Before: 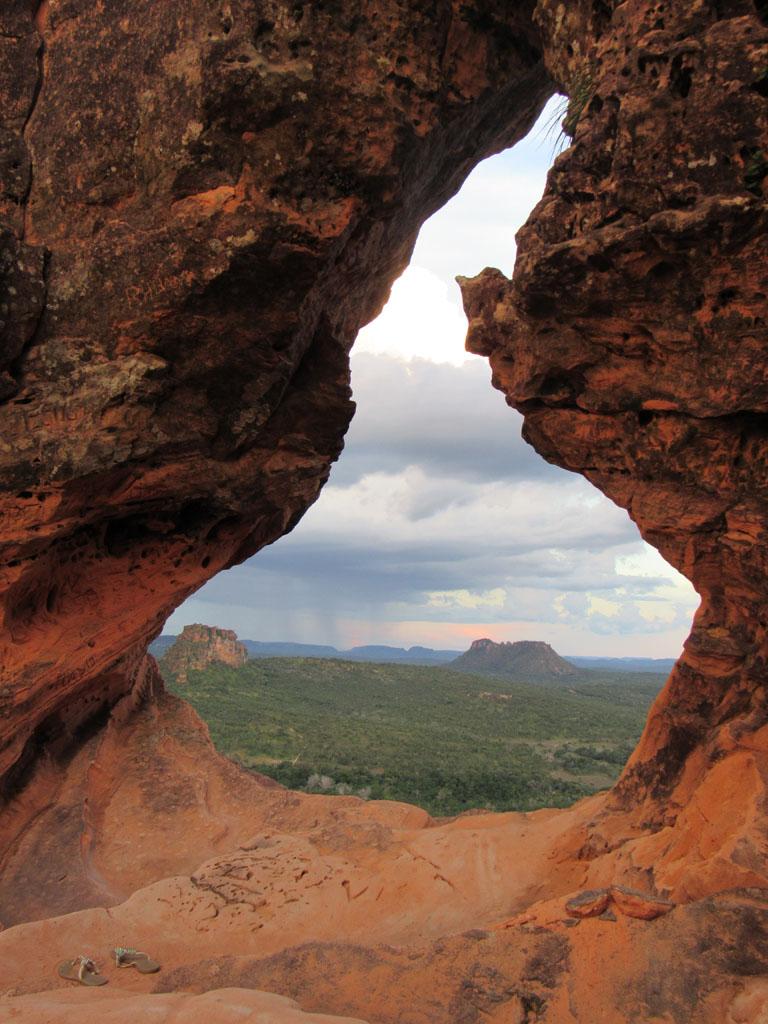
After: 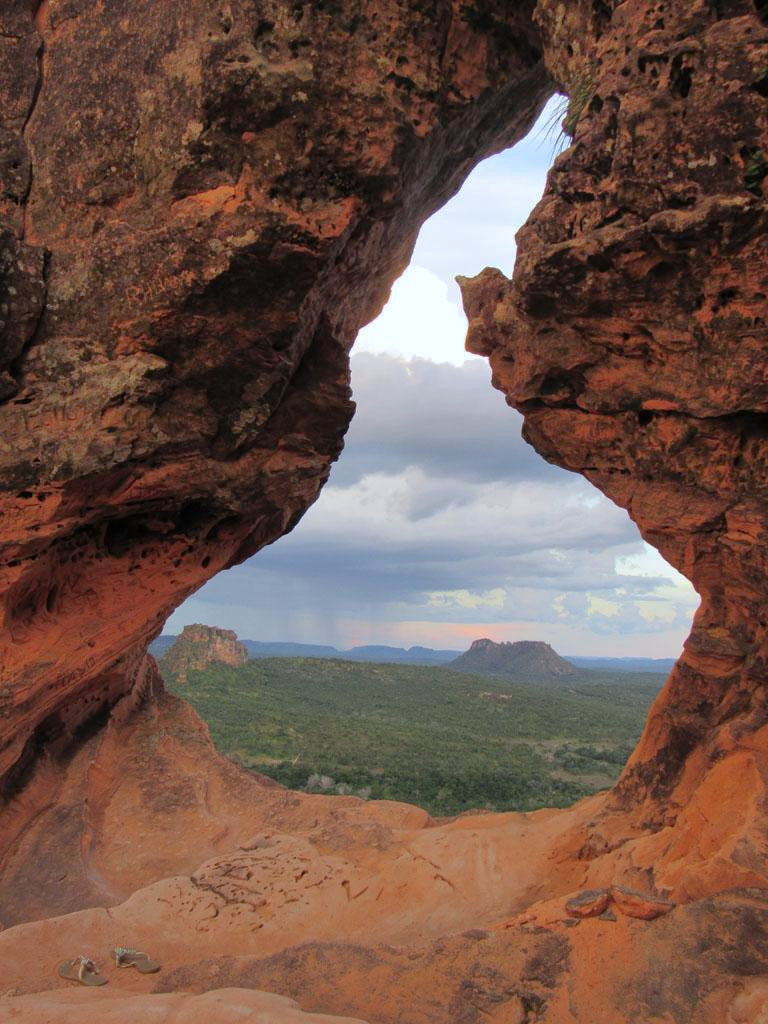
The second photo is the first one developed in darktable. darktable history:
white balance: red 0.974, blue 1.044
shadows and highlights: on, module defaults
